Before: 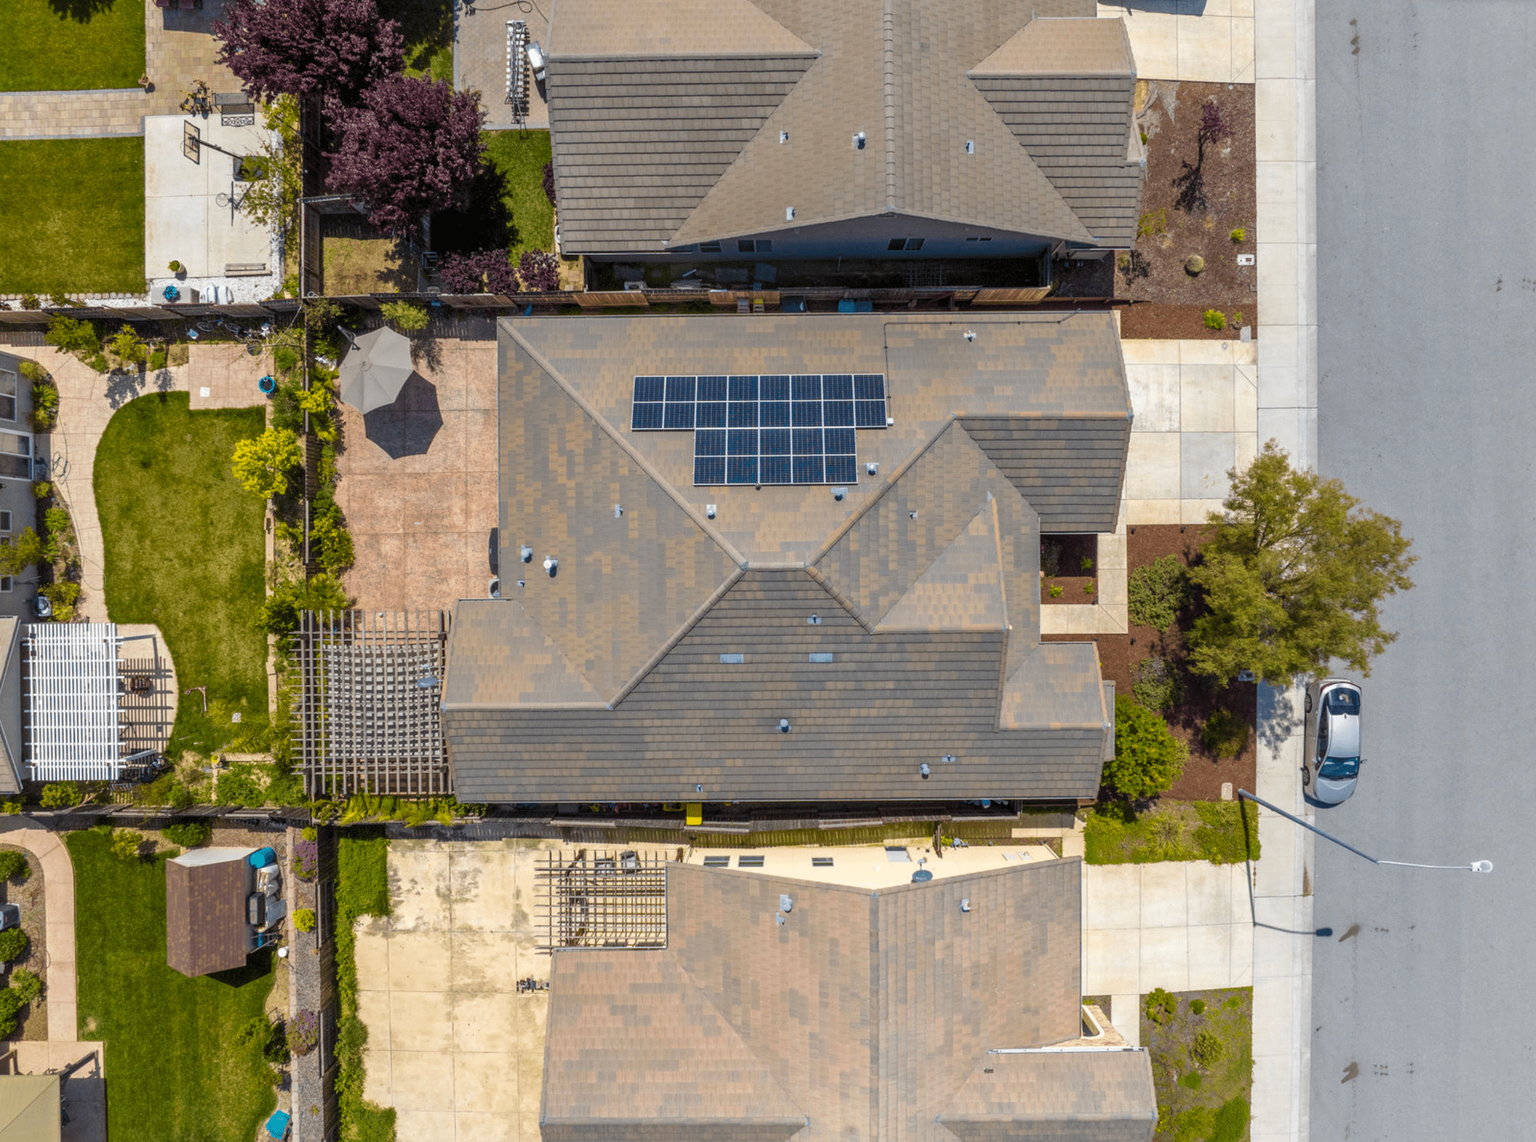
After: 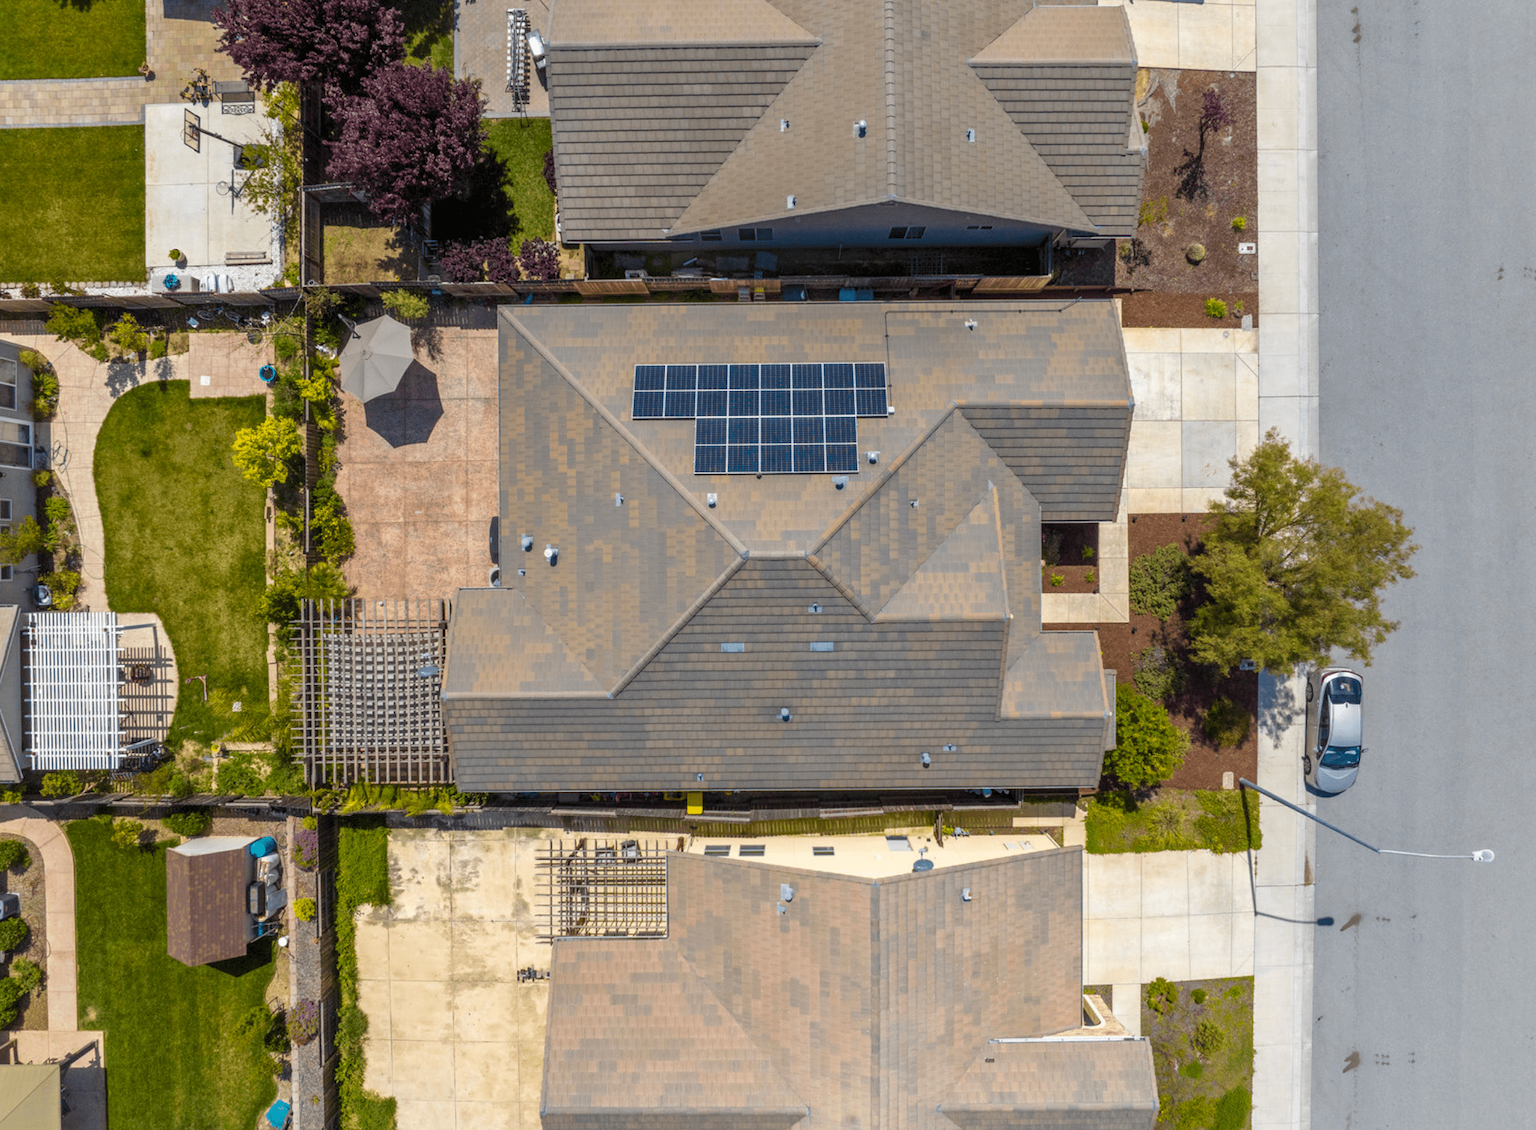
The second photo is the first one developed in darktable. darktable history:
crop: top 1.075%, right 0.07%
